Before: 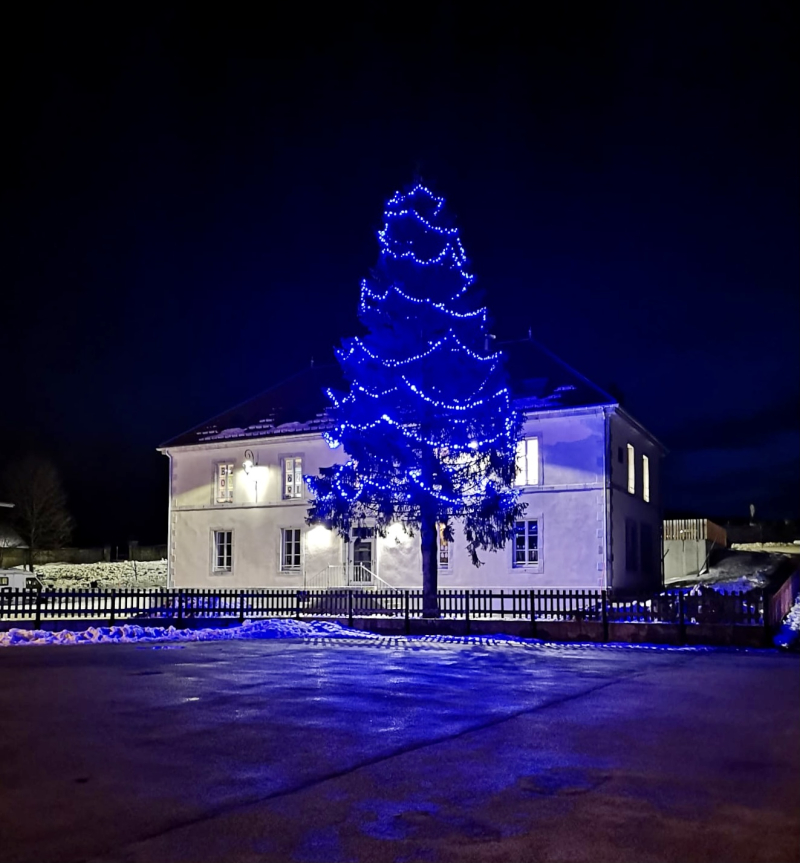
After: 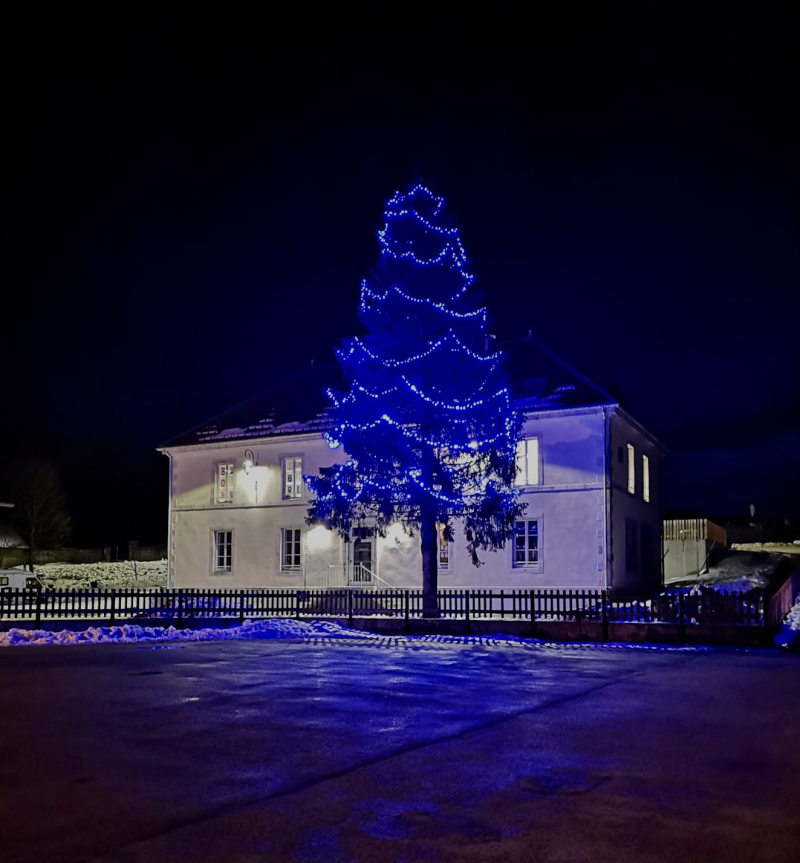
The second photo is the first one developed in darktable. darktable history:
exposure: black level correction 0, exposure -0.796 EV, compensate highlight preservation false
